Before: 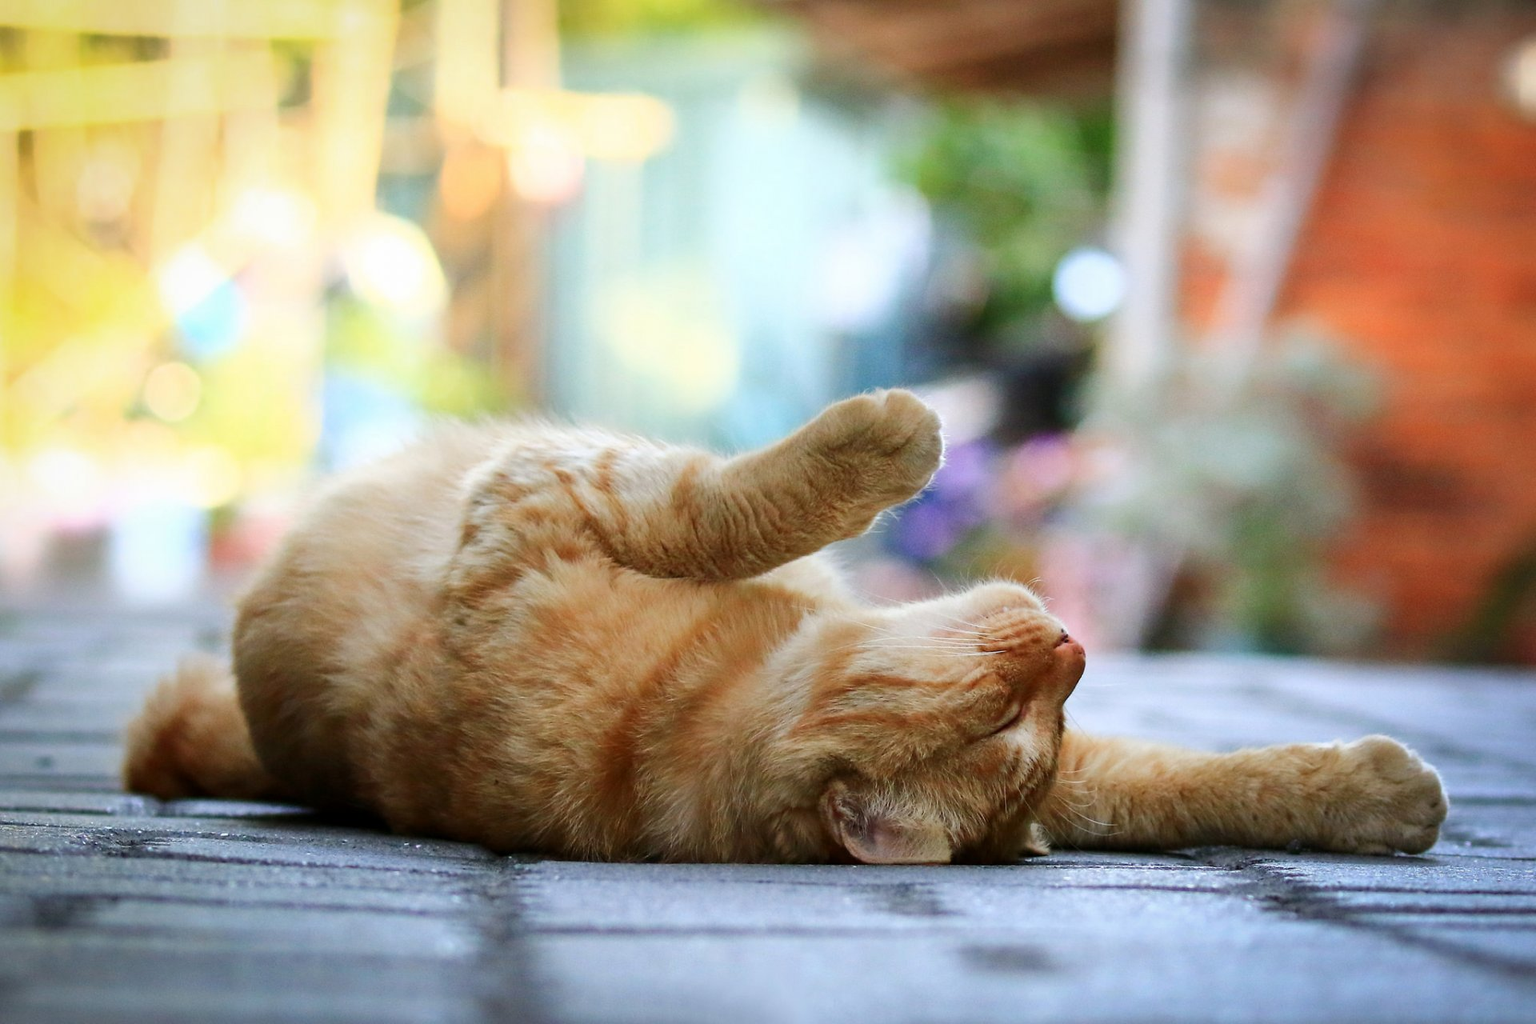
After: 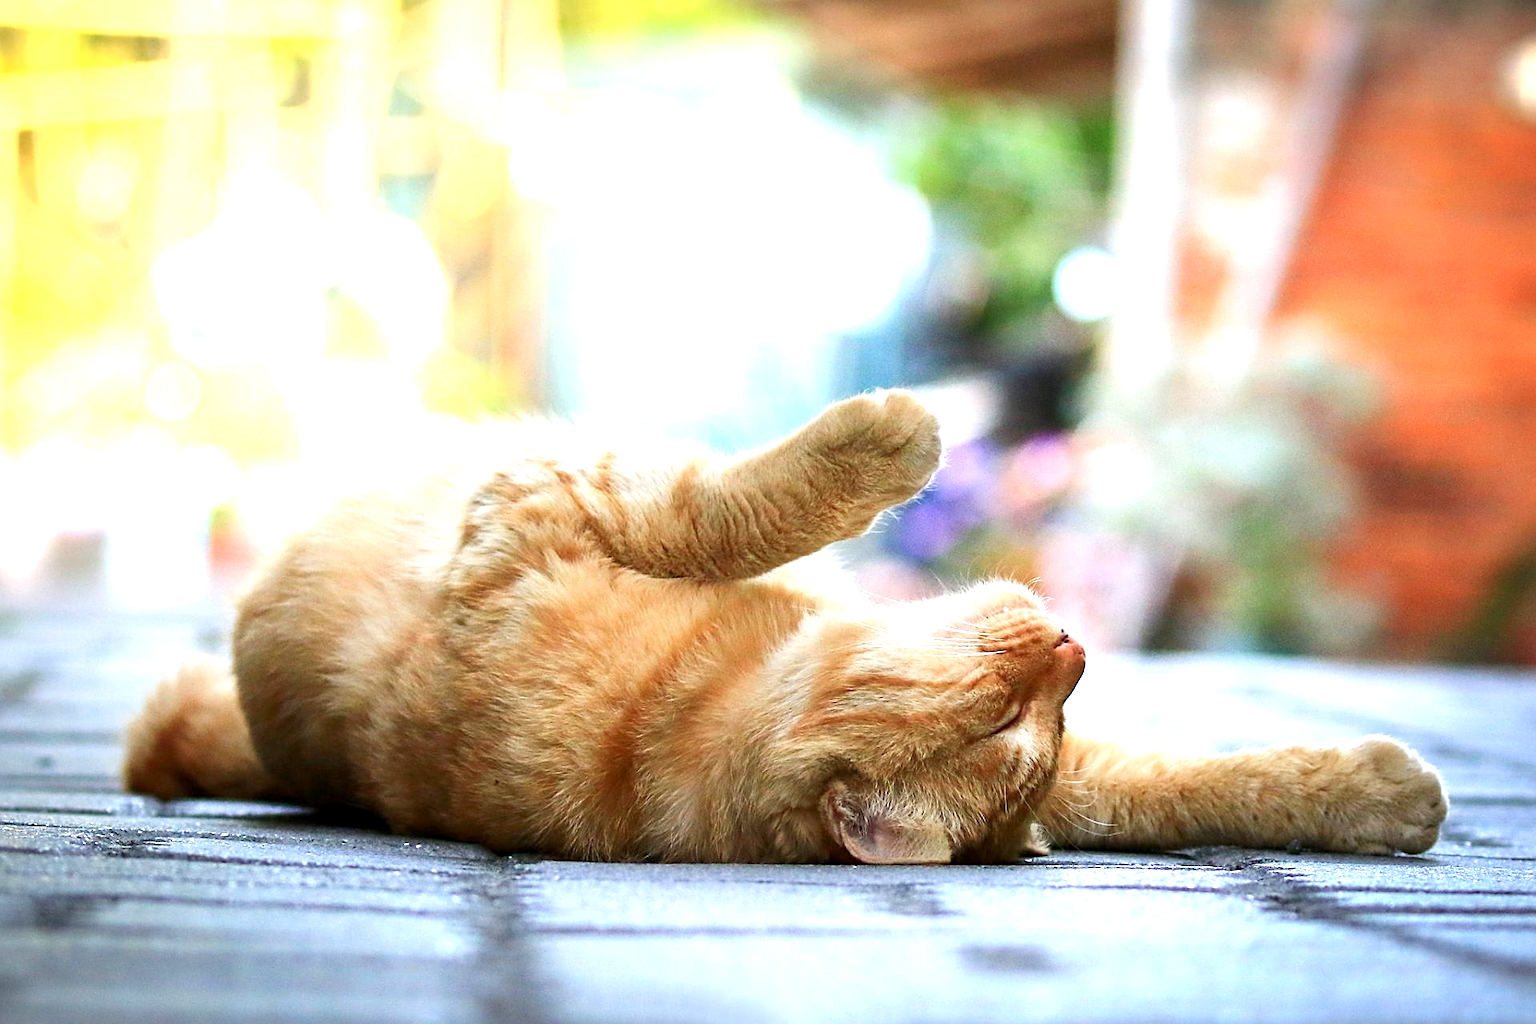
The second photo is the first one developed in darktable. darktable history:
sharpen: on, module defaults
exposure: black level correction 0.001, exposure 0.955 EV, compensate exposure bias true, compensate highlight preservation false
